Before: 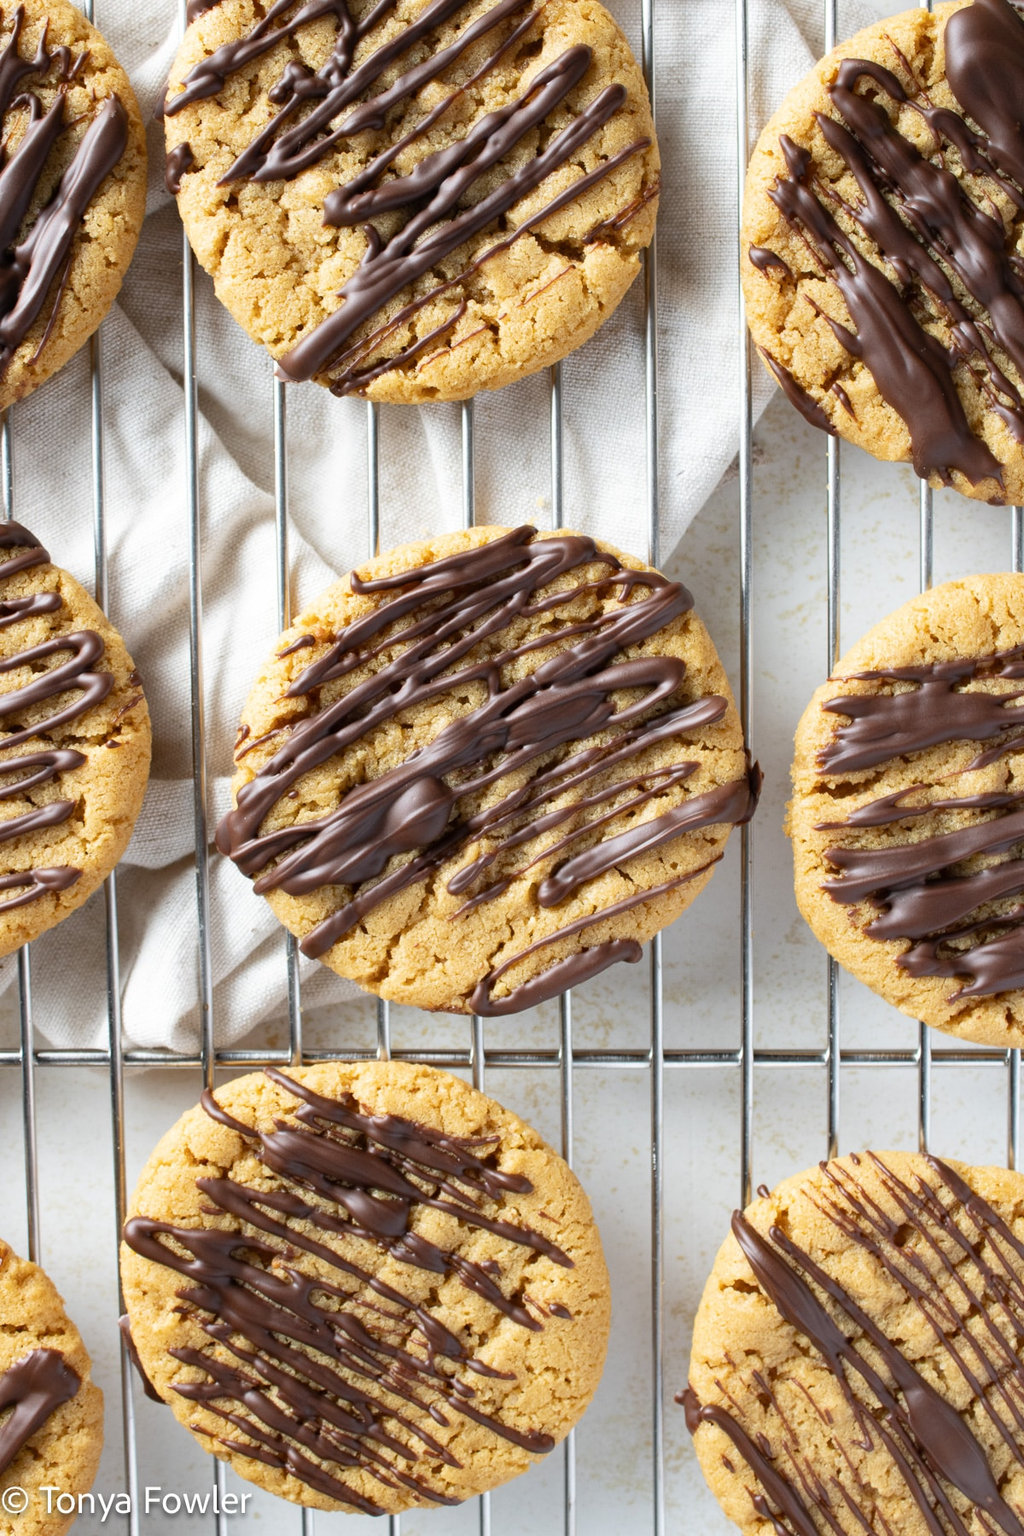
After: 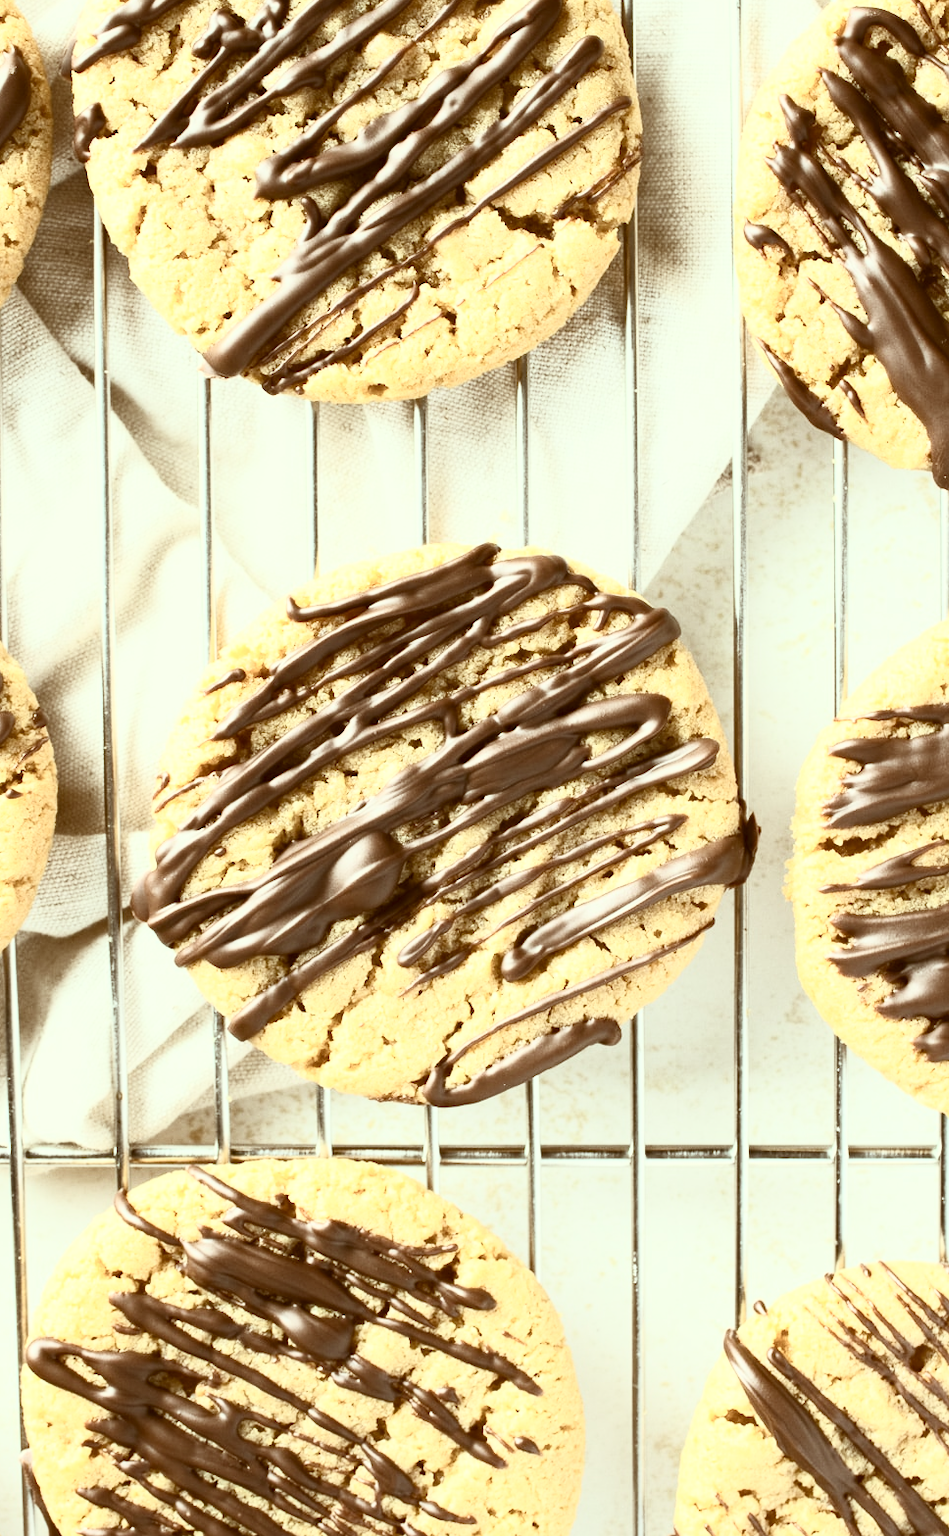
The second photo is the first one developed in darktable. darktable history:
color correction: highlights a* -6.04, highlights b* 9.21, shadows a* 10.57, shadows b* 23.47
contrast brightness saturation: contrast 0.572, brightness 0.57, saturation -0.335
crop: left 9.954%, top 3.496%, right 9.255%, bottom 9.407%
exposure: exposure 0.075 EV, compensate highlight preservation false
